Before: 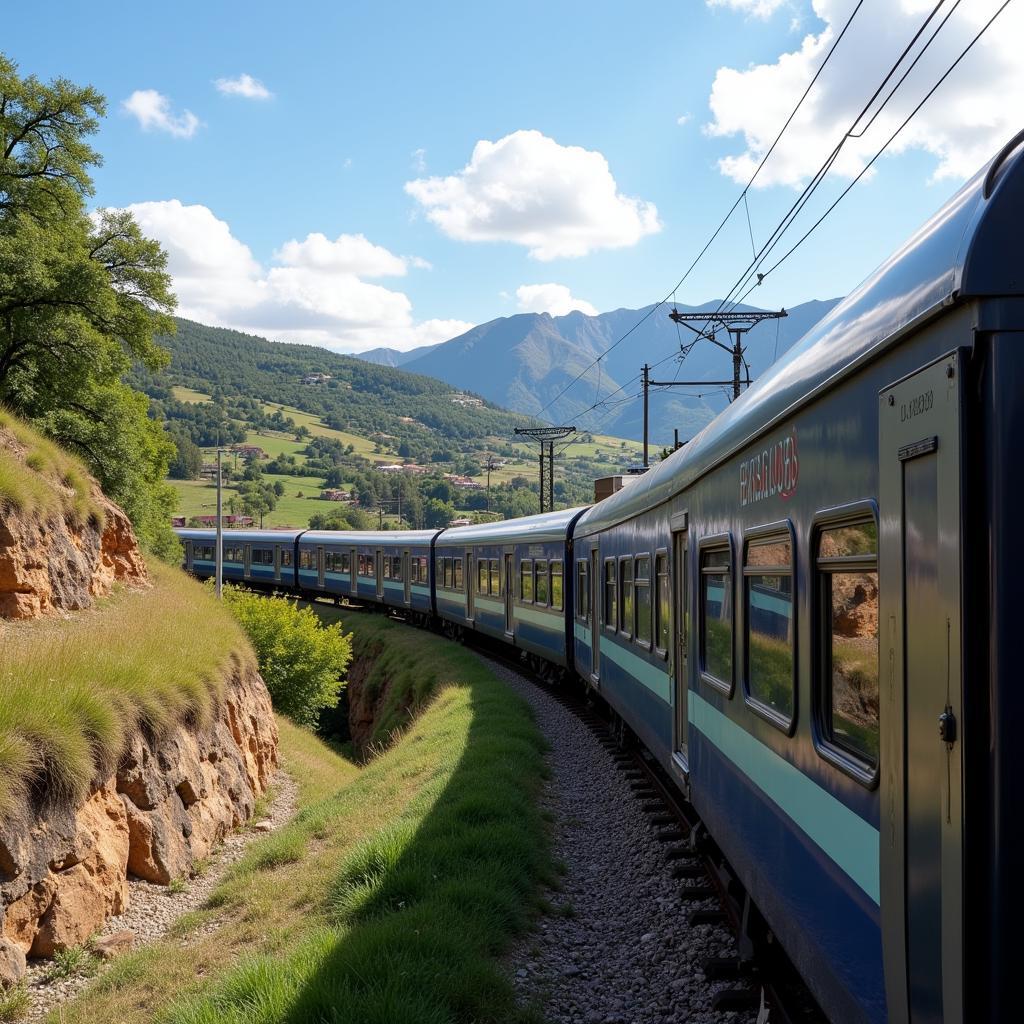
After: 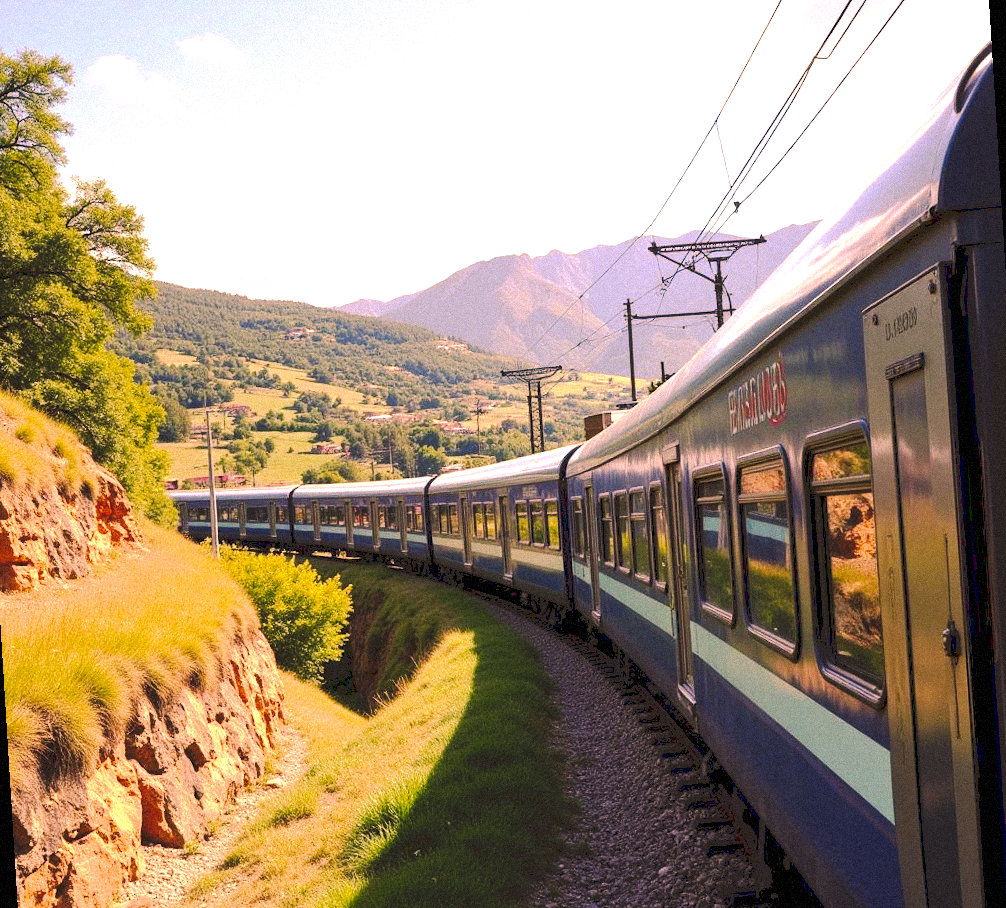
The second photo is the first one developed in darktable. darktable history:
tone curve: curves: ch0 [(0, 0) (0.003, 0.15) (0.011, 0.151) (0.025, 0.15) (0.044, 0.15) (0.069, 0.151) (0.1, 0.153) (0.136, 0.16) (0.177, 0.183) (0.224, 0.21) (0.277, 0.253) (0.335, 0.309) (0.399, 0.389) (0.468, 0.479) (0.543, 0.58) (0.623, 0.677) (0.709, 0.747) (0.801, 0.808) (0.898, 0.87) (1, 1)], preserve colors none
rotate and perspective: rotation -3.52°, crop left 0.036, crop right 0.964, crop top 0.081, crop bottom 0.919
grain: mid-tones bias 0%
exposure: black level correction 0.001, exposure 0.955 EV, compensate exposure bias true, compensate highlight preservation false
color correction: highlights a* 21.88, highlights b* 22.25
